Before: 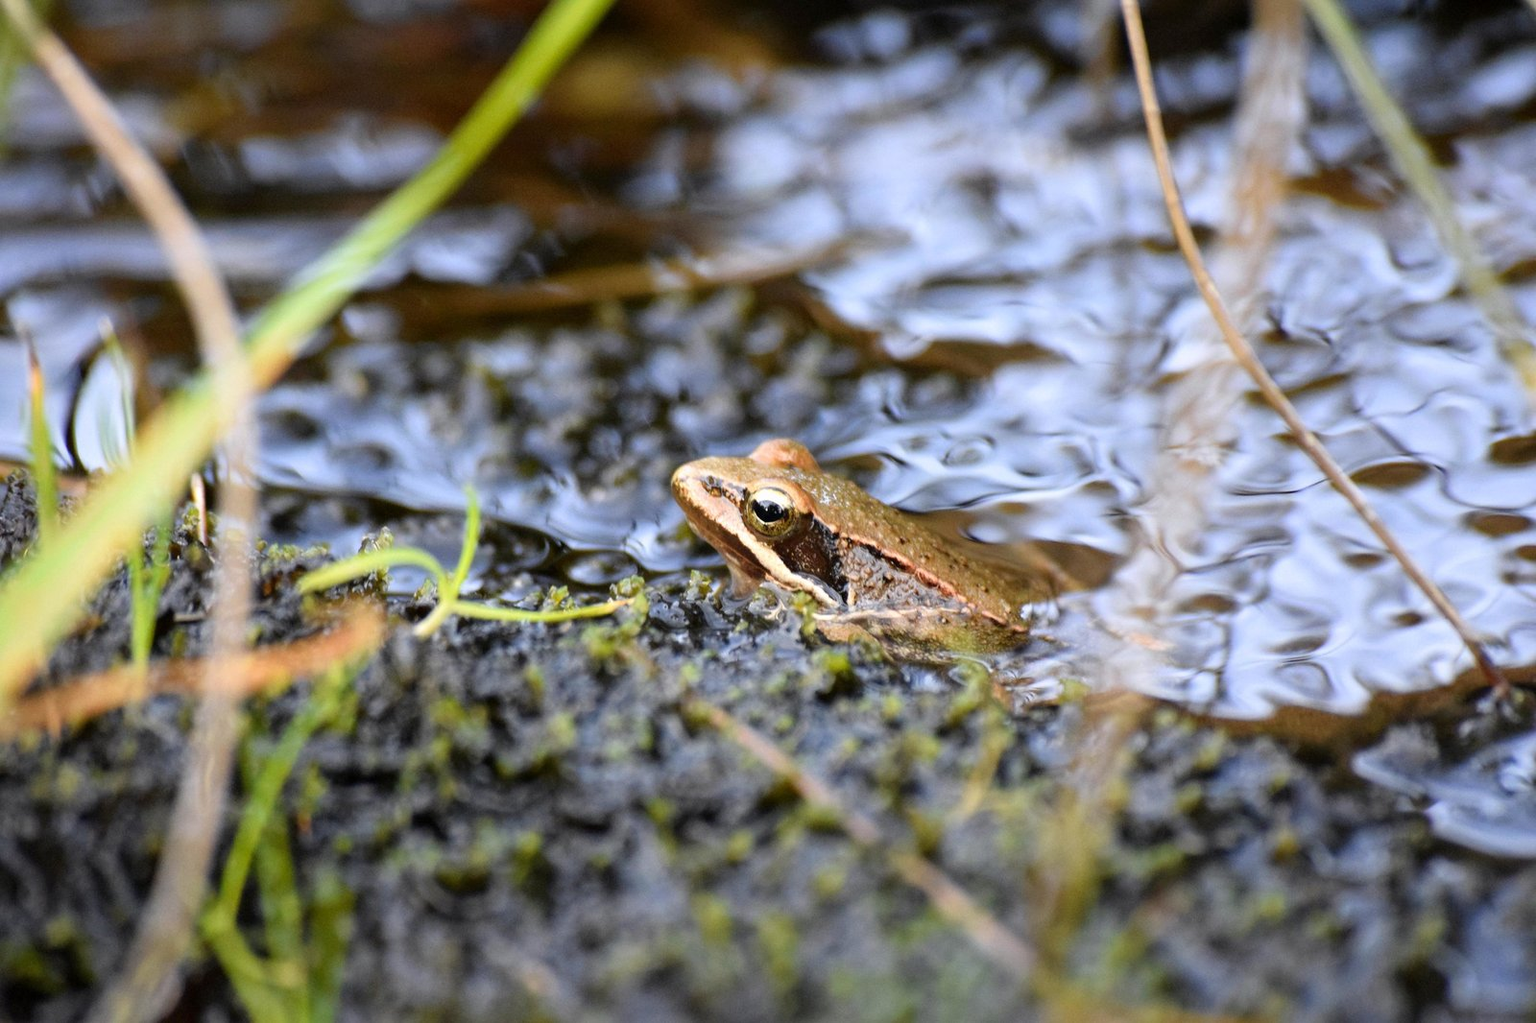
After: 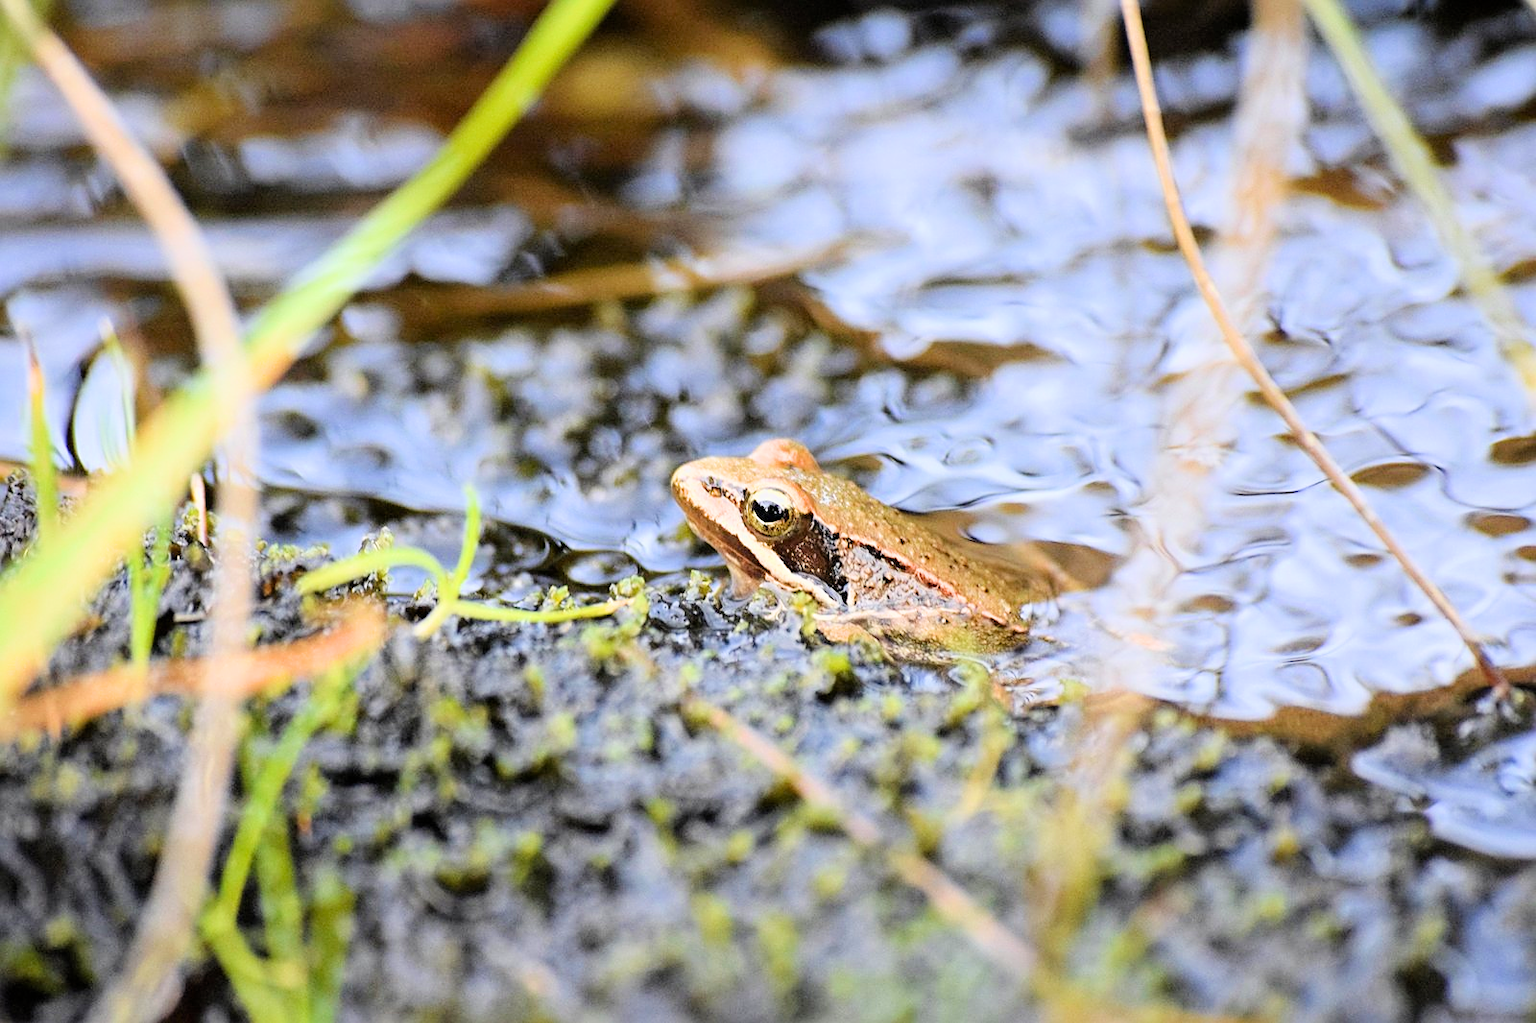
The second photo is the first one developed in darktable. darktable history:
exposure: black level correction 0, exposure 1.3 EV, compensate highlight preservation false
sharpen: on, module defaults
filmic rgb: black relative exposure -7.65 EV, white relative exposure 4.56 EV, hardness 3.61, color science v6 (2022)
